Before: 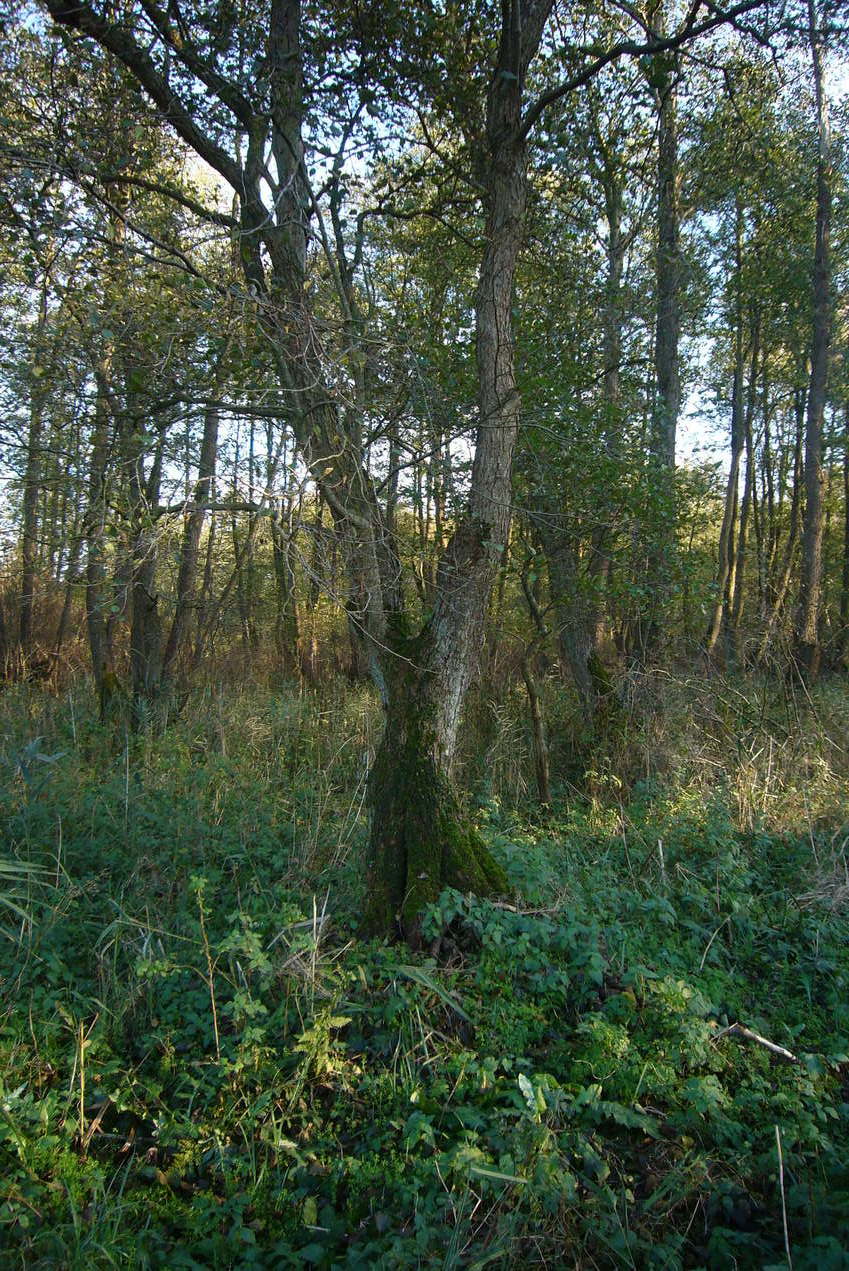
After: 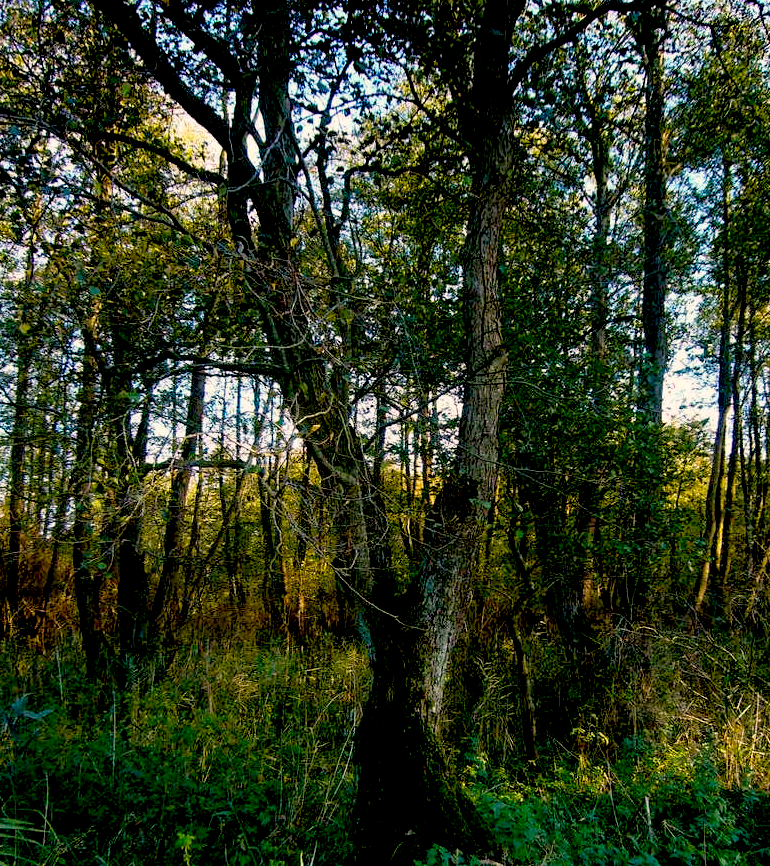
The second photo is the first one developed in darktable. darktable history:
crop: left 1.604%, top 3.423%, right 7.646%, bottom 28.42%
exposure: black level correction 0.048, exposure 0.014 EV, compensate exposure bias true, compensate highlight preservation false
color balance rgb: highlights gain › chroma 3.051%, highlights gain › hue 60.28°, linear chroma grading › global chroma 9.802%, perceptual saturation grading › global saturation 29.537%, global vibrance 20%
